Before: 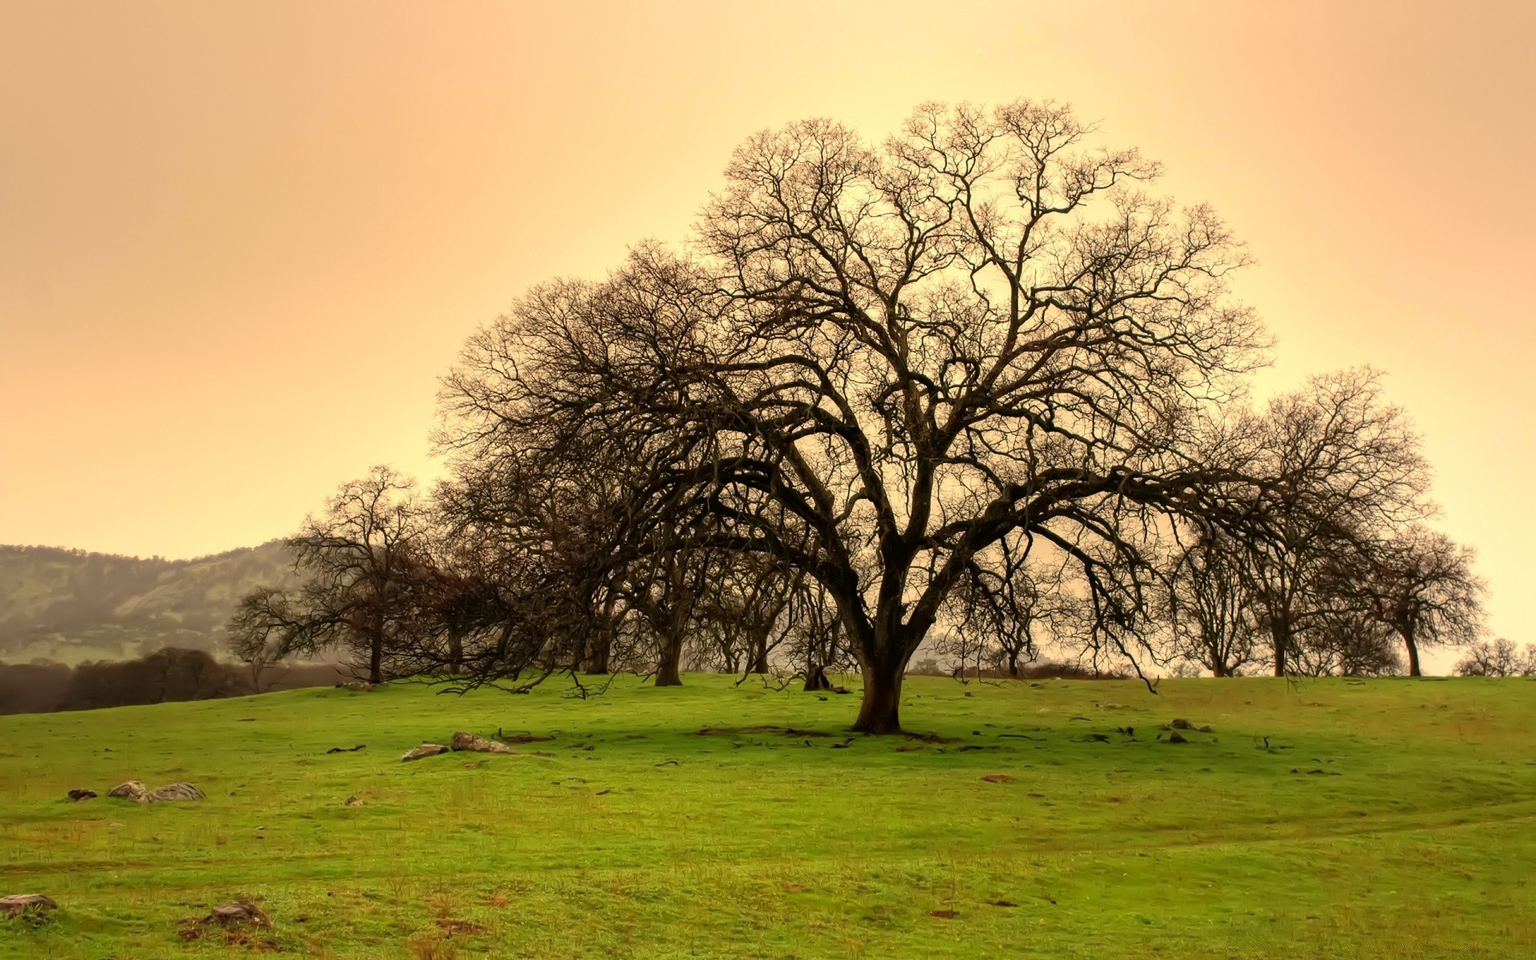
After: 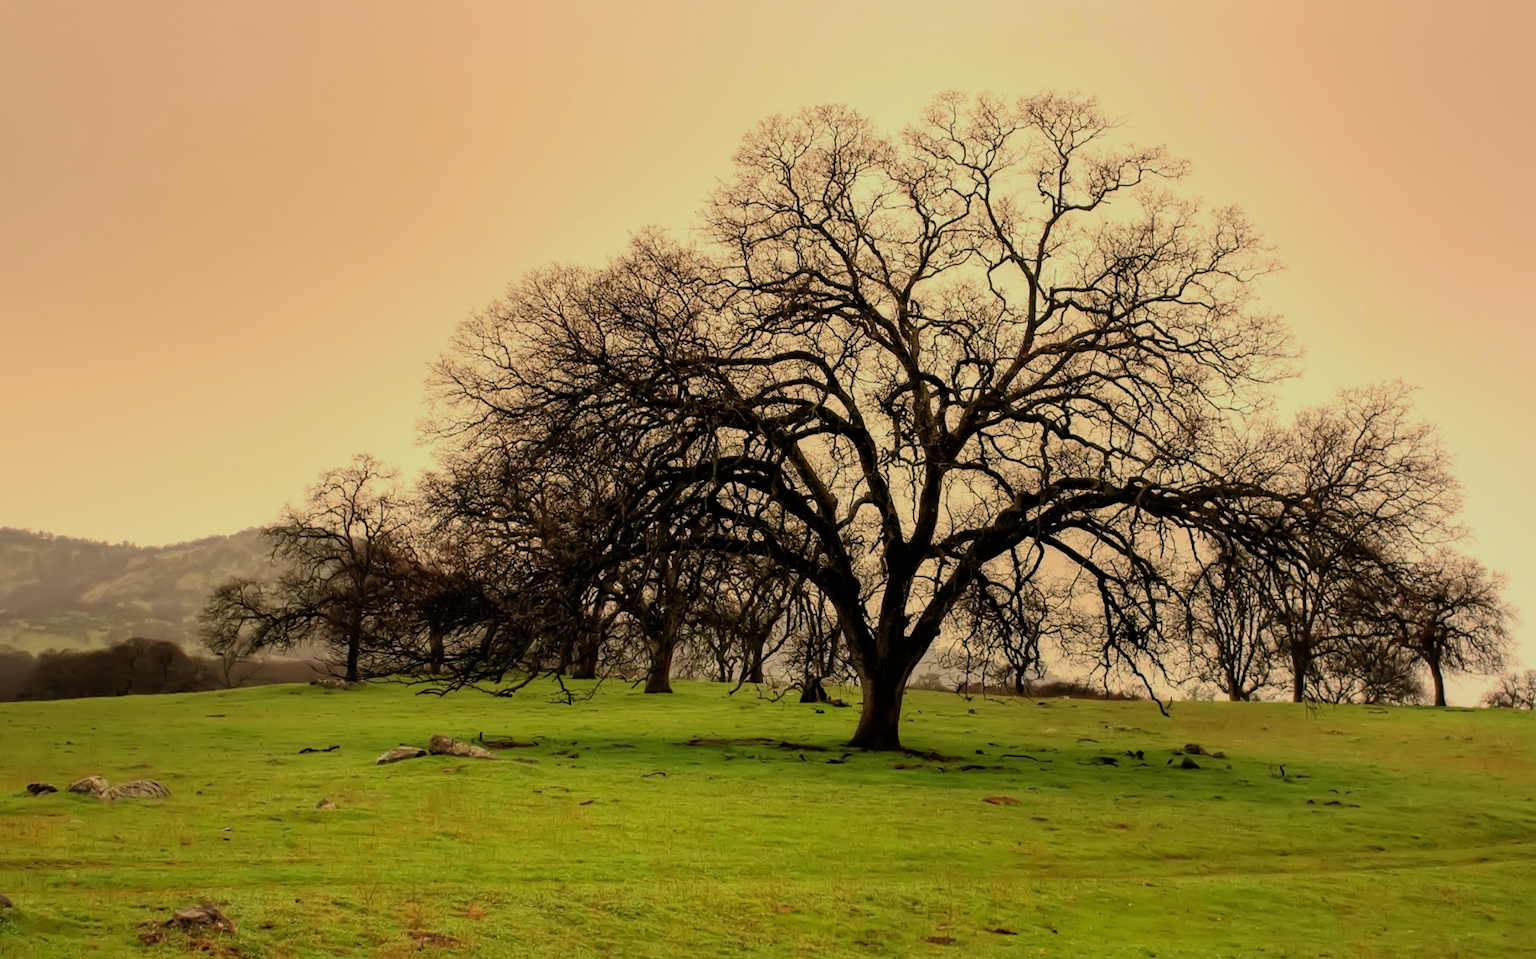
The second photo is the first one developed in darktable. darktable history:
crop and rotate: angle -1.69°
filmic rgb: black relative exposure -7.65 EV, white relative exposure 4.56 EV, hardness 3.61, color science v6 (2022)
